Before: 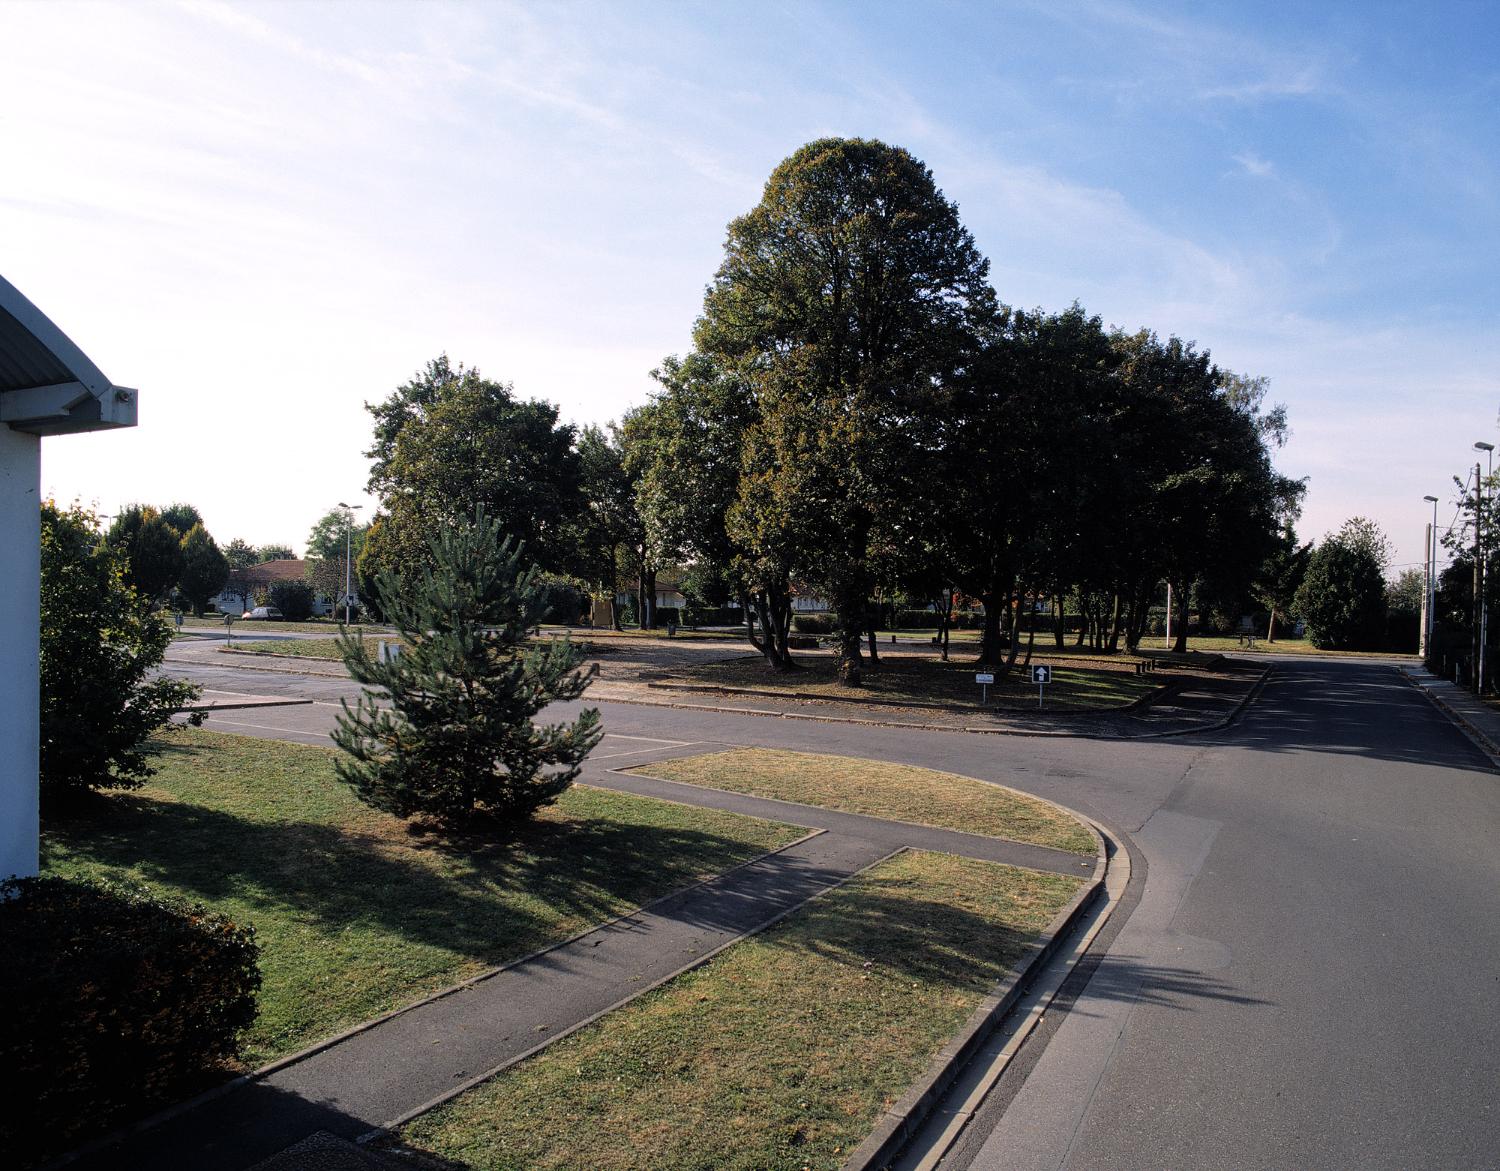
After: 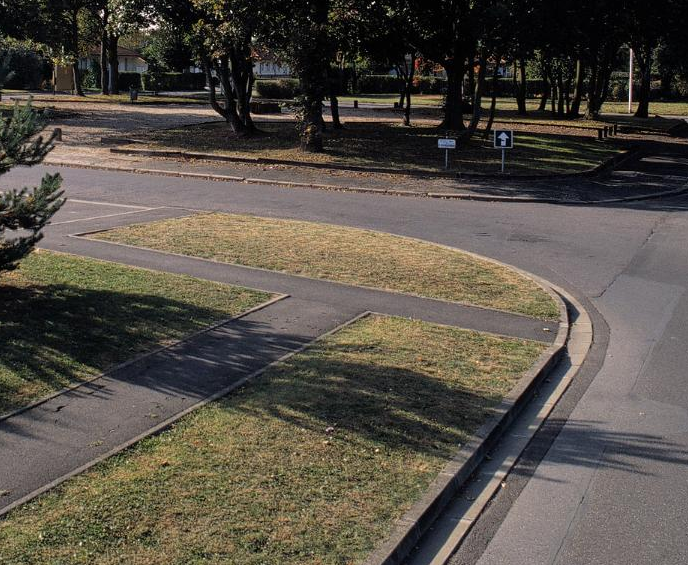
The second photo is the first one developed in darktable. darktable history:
crop: left 35.887%, top 45.735%, right 18.222%, bottom 6.009%
